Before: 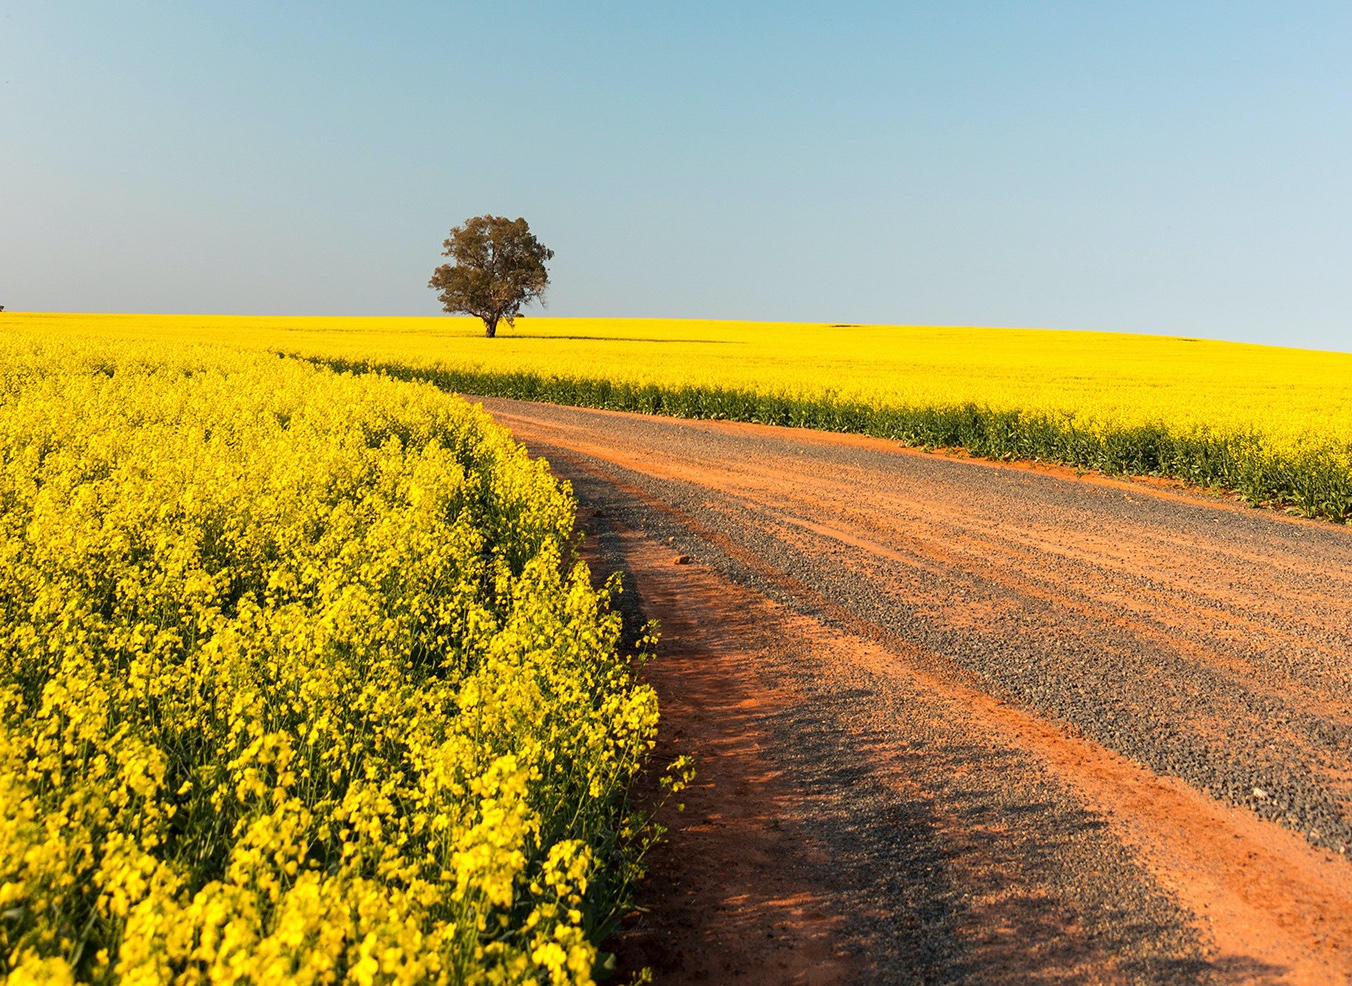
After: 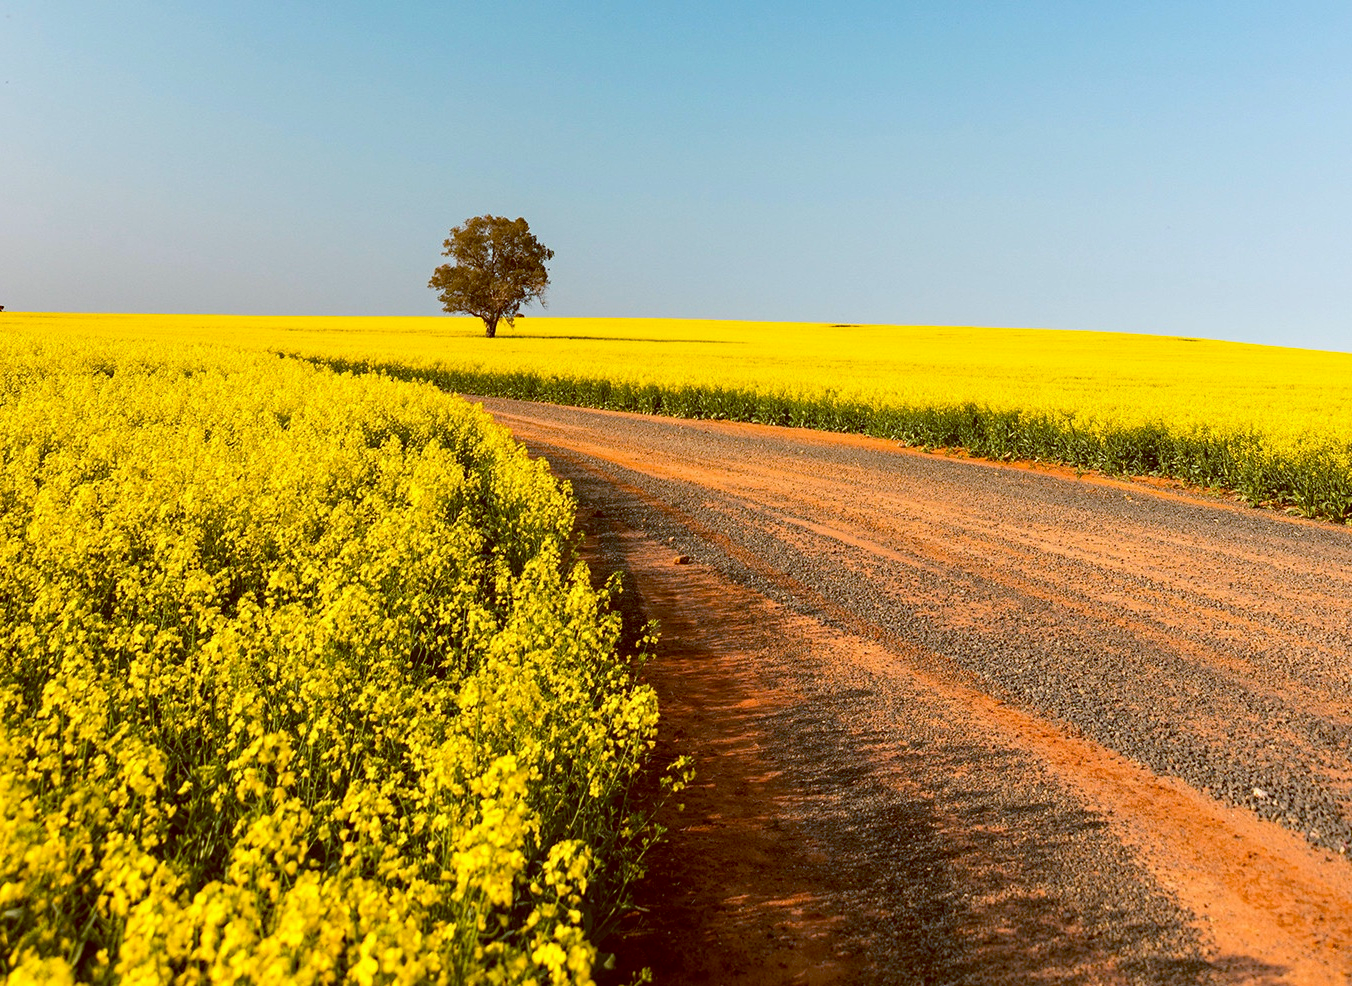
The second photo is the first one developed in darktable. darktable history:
tone equalizer: -7 EV 0.13 EV, smoothing diameter 25%, edges refinement/feathering 10, preserve details guided filter
haze removal: strength 0.29, distance 0.25, compatibility mode true, adaptive false
color balance: lift [1, 1.015, 1.004, 0.985], gamma [1, 0.958, 0.971, 1.042], gain [1, 0.956, 0.977, 1.044]
